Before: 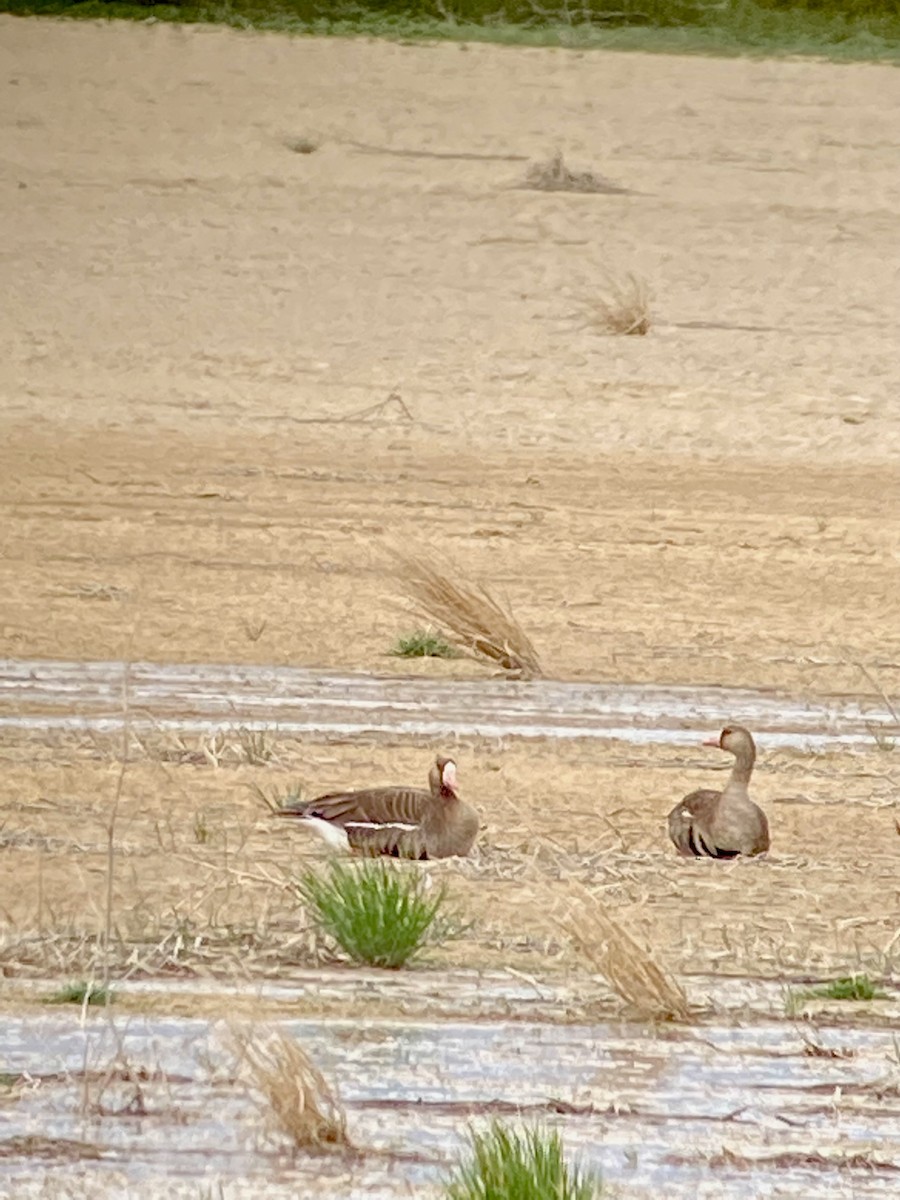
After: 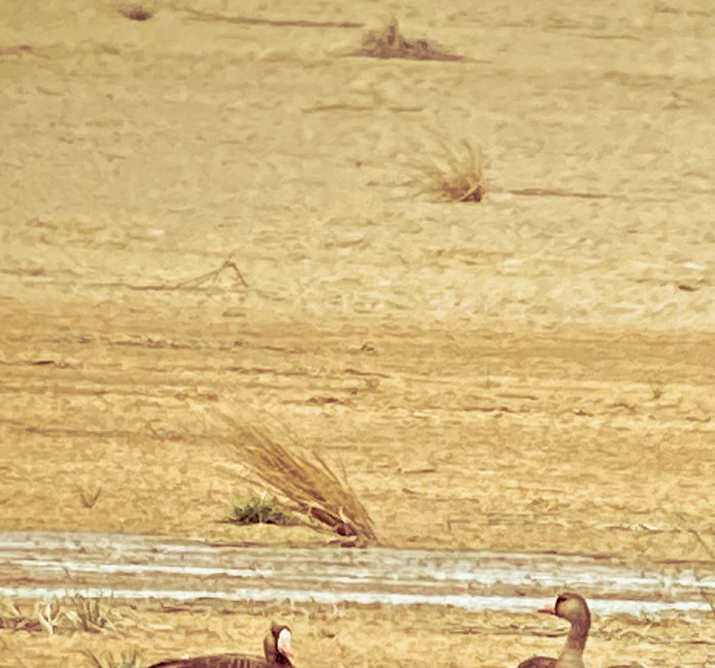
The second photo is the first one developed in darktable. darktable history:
contrast equalizer: y [[0.546, 0.552, 0.554, 0.554, 0.552, 0.546], [0.5 ×6], [0.5 ×6], [0 ×6], [0 ×6]]
color correction: highlights a* -5.94, highlights b* 9.48, shadows a* 10.12, shadows b* 23.94
split-toning: shadows › hue 316.8°, shadows › saturation 0.47, highlights › hue 201.6°, highlights › saturation 0, balance -41.97, compress 28.01%
crop: left 18.38%, top 11.092%, right 2.134%, bottom 33.217%
